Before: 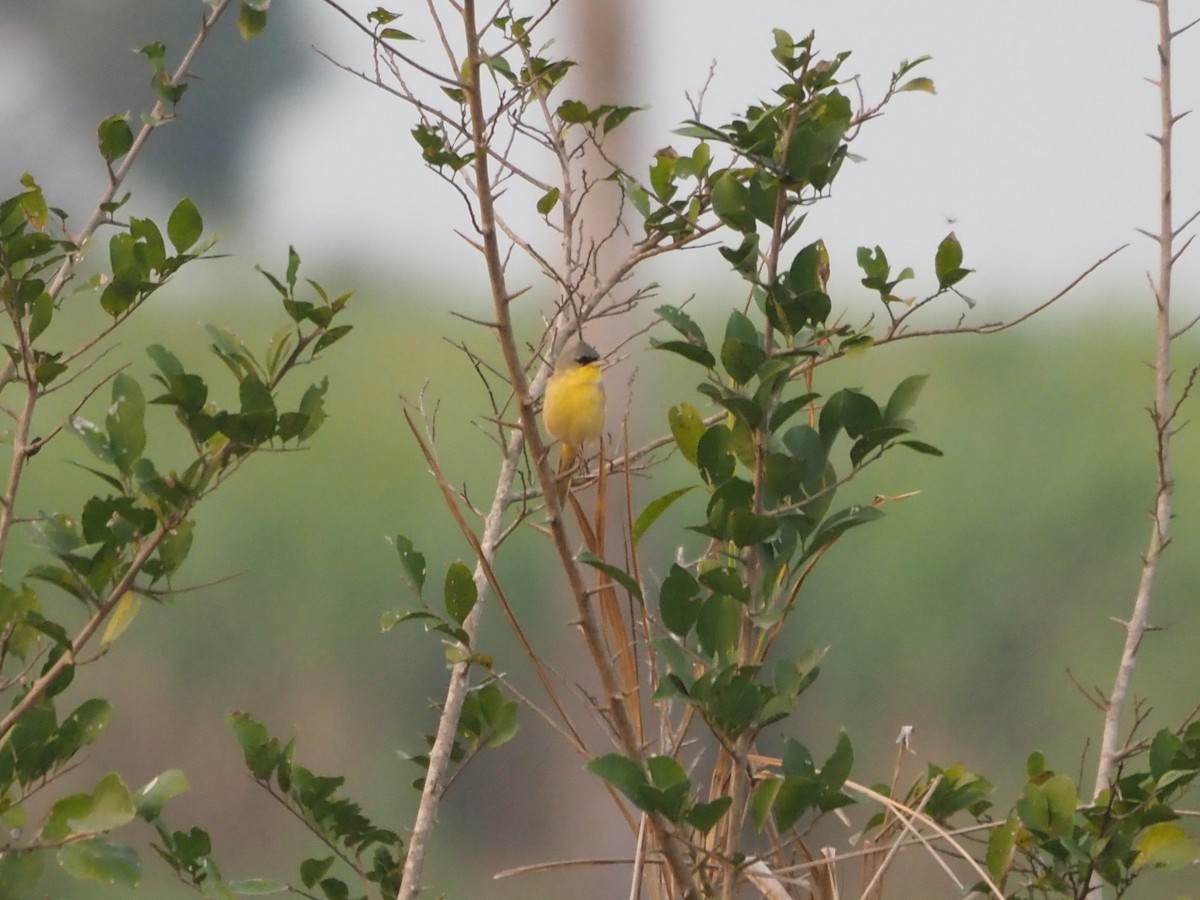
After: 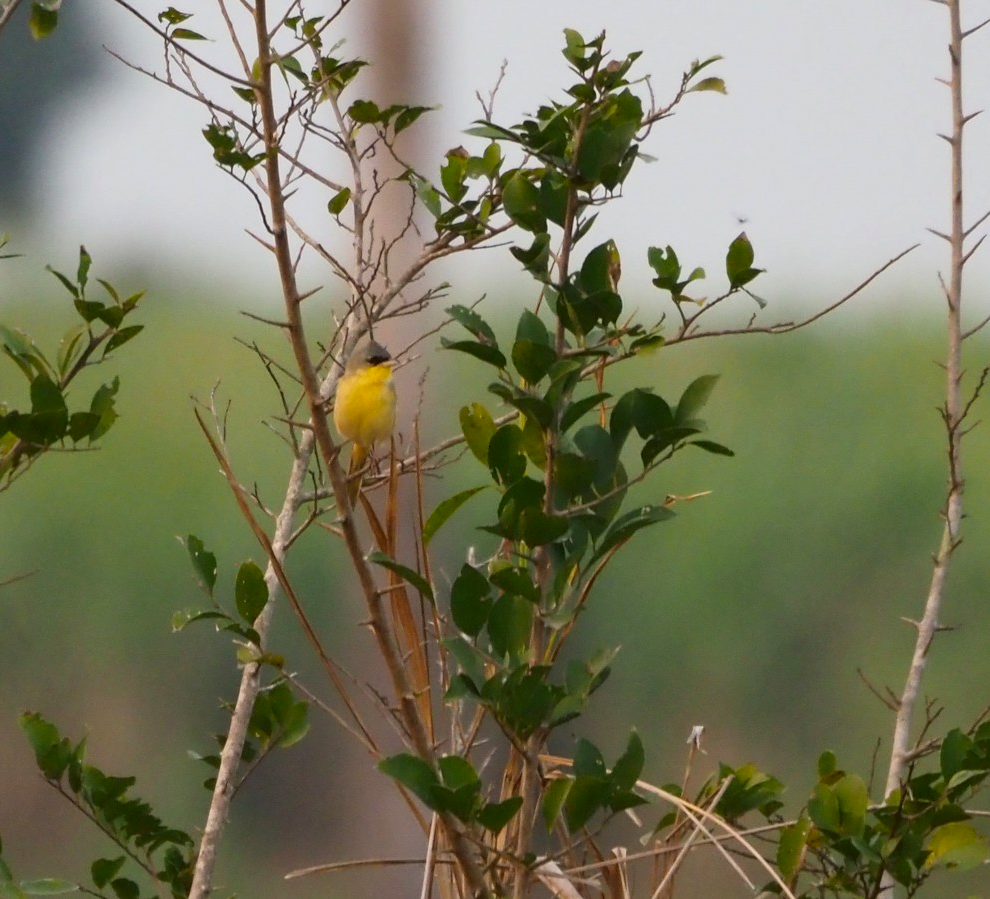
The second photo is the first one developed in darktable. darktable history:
contrast brightness saturation: contrast 0.125, brightness -0.122, saturation 0.198
crop: left 17.464%, bottom 0.016%
